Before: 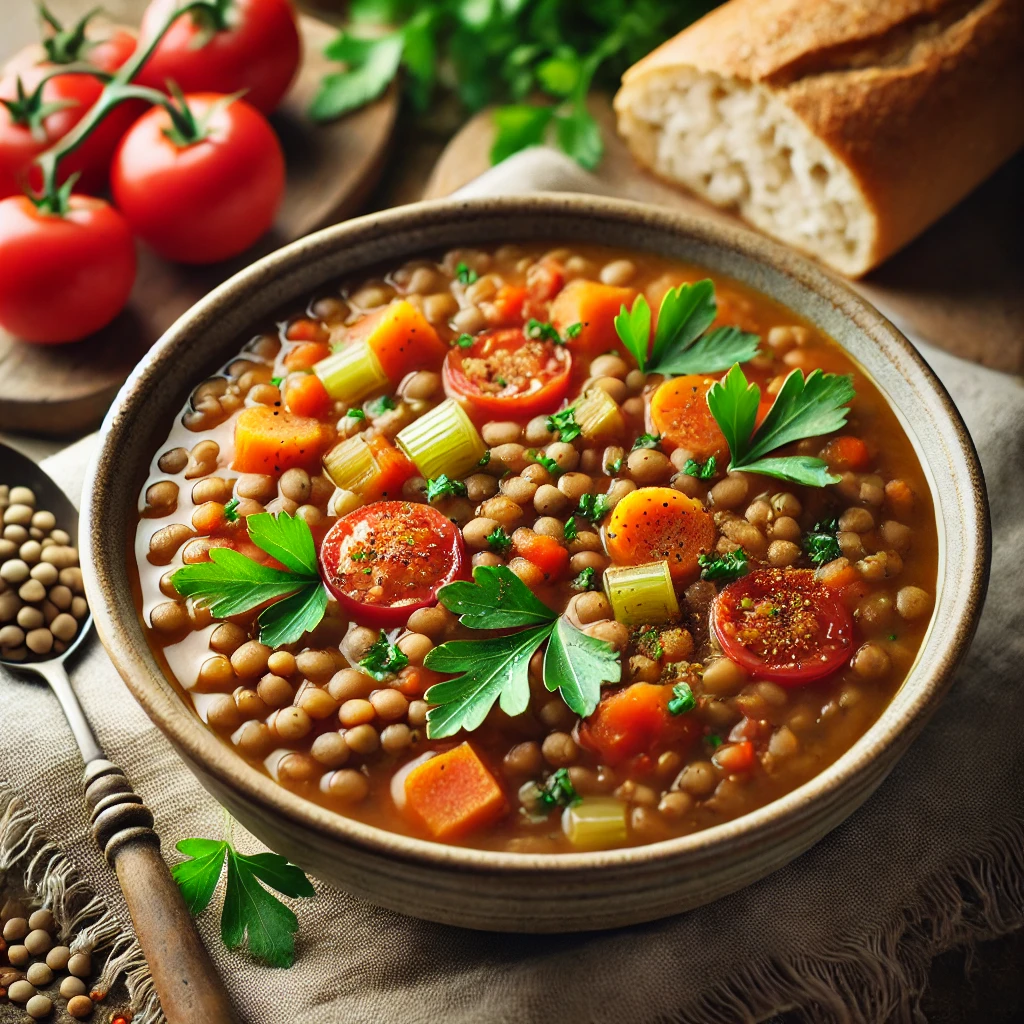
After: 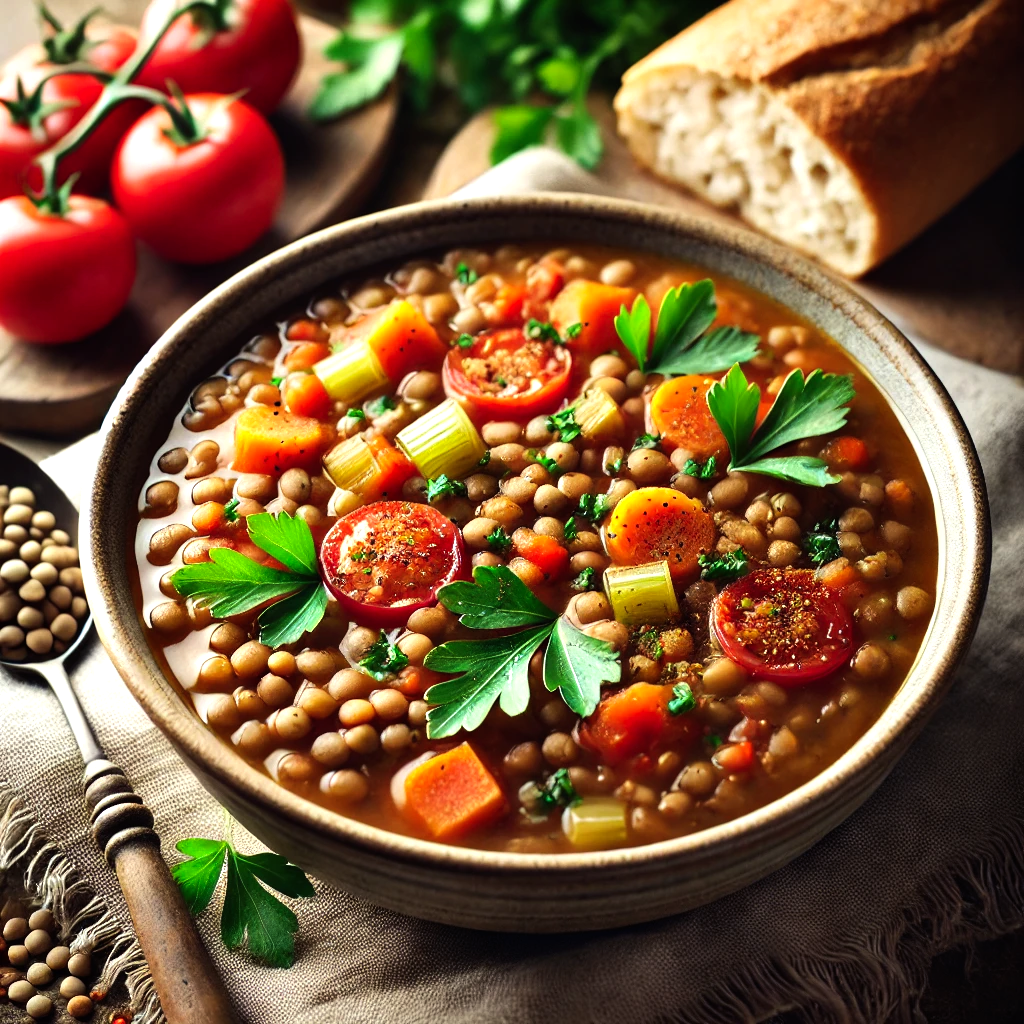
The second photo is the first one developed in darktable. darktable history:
color balance: gamma [0.9, 0.988, 0.975, 1.025], gain [1.05, 1, 1, 1]
tone equalizer: -8 EV -0.417 EV, -7 EV -0.389 EV, -6 EV -0.333 EV, -5 EV -0.222 EV, -3 EV 0.222 EV, -2 EV 0.333 EV, -1 EV 0.389 EV, +0 EV 0.417 EV, edges refinement/feathering 500, mask exposure compensation -1.57 EV, preserve details no
